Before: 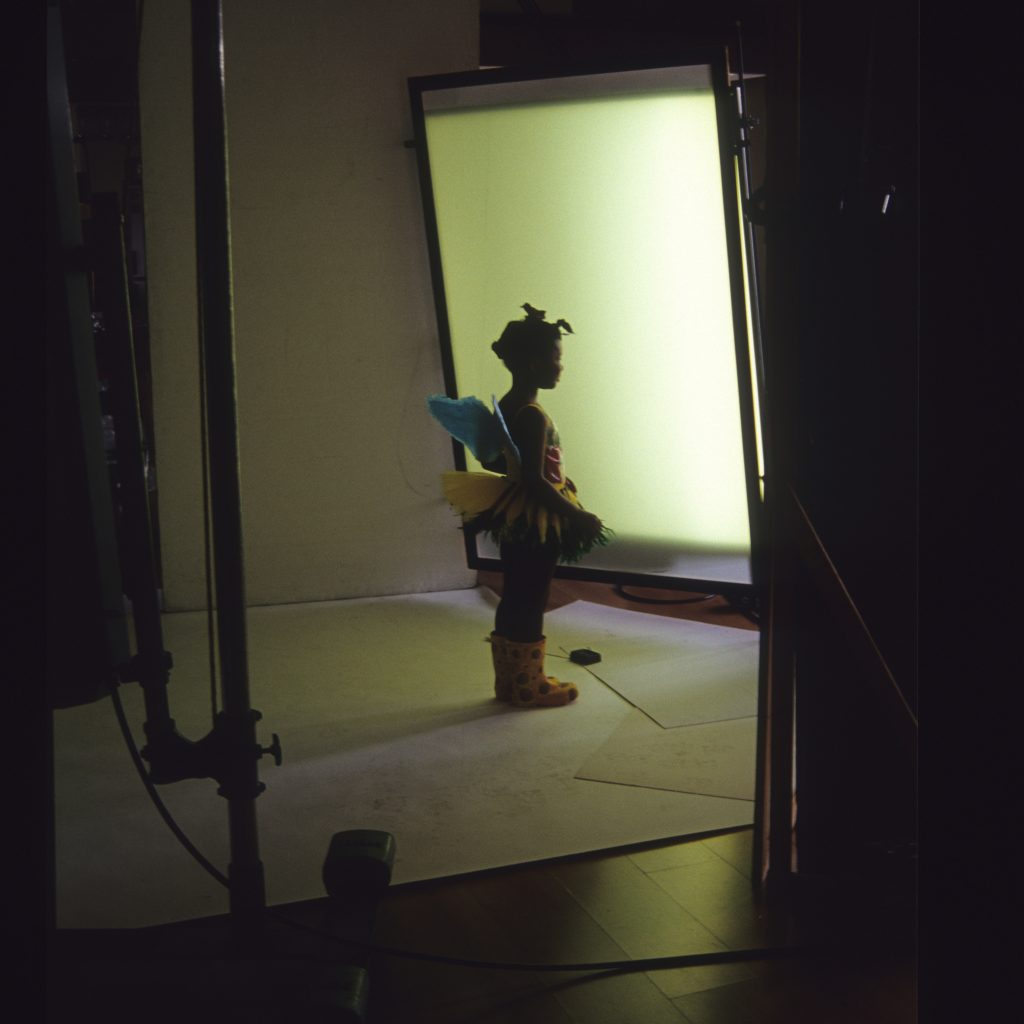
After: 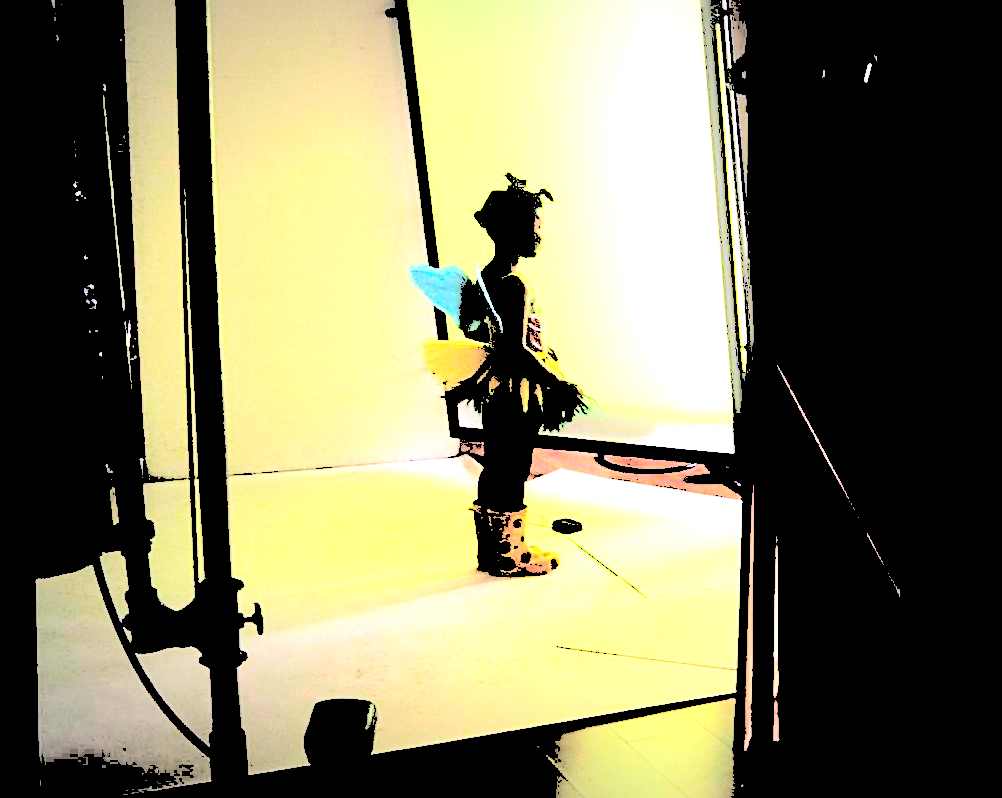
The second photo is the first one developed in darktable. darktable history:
crop and rotate: left 1.814%, top 12.818%, right 0.25%, bottom 9.225%
vignetting: fall-off radius 100%, width/height ratio 1.337
exposure: exposure 1.137 EV, compensate highlight preservation false
sharpen: radius 2.767
contrast brightness saturation: contrast 0.04, saturation 0.16
levels: levels [0.246, 0.246, 0.506]
